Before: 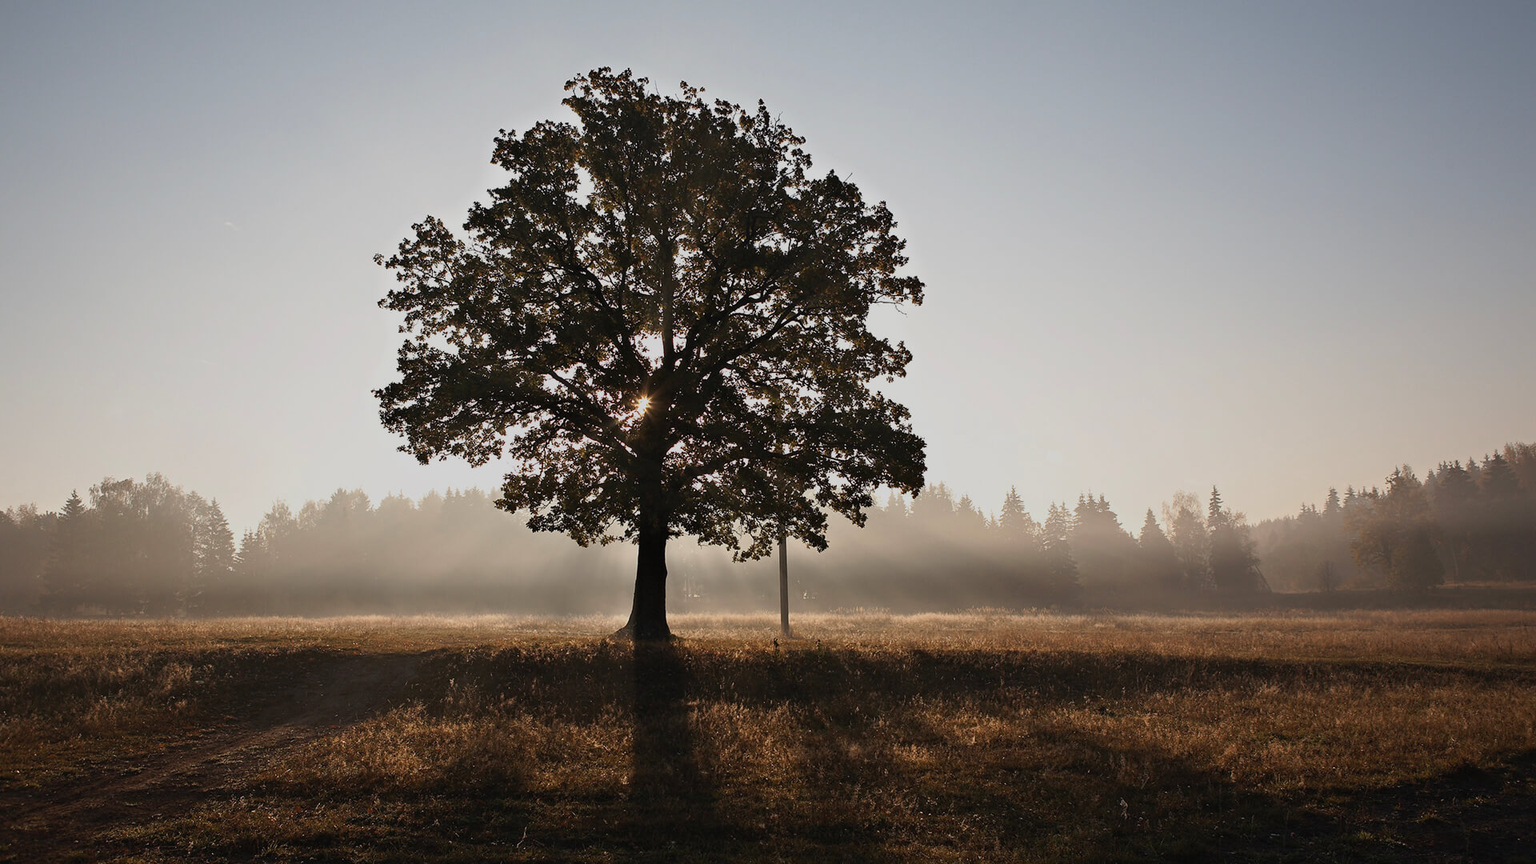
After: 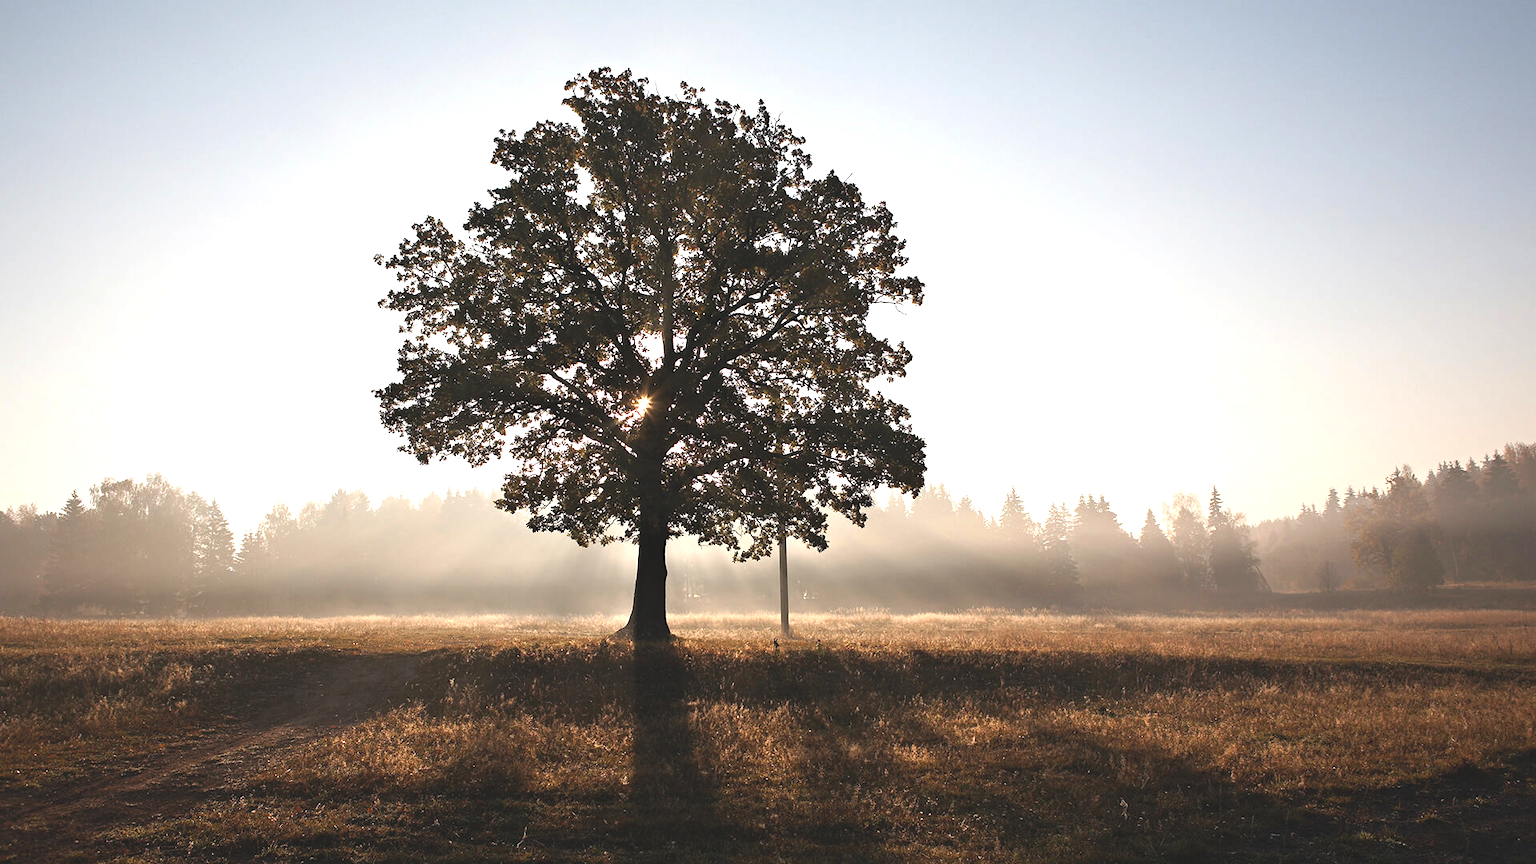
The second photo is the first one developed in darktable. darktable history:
color calibration: illuminant same as pipeline (D50), adaptation none (bypass), x 0.333, y 0.333, temperature 5011.06 K
exposure: black level correction -0.005, exposure 1.004 EV, compensate highlight preservation false
